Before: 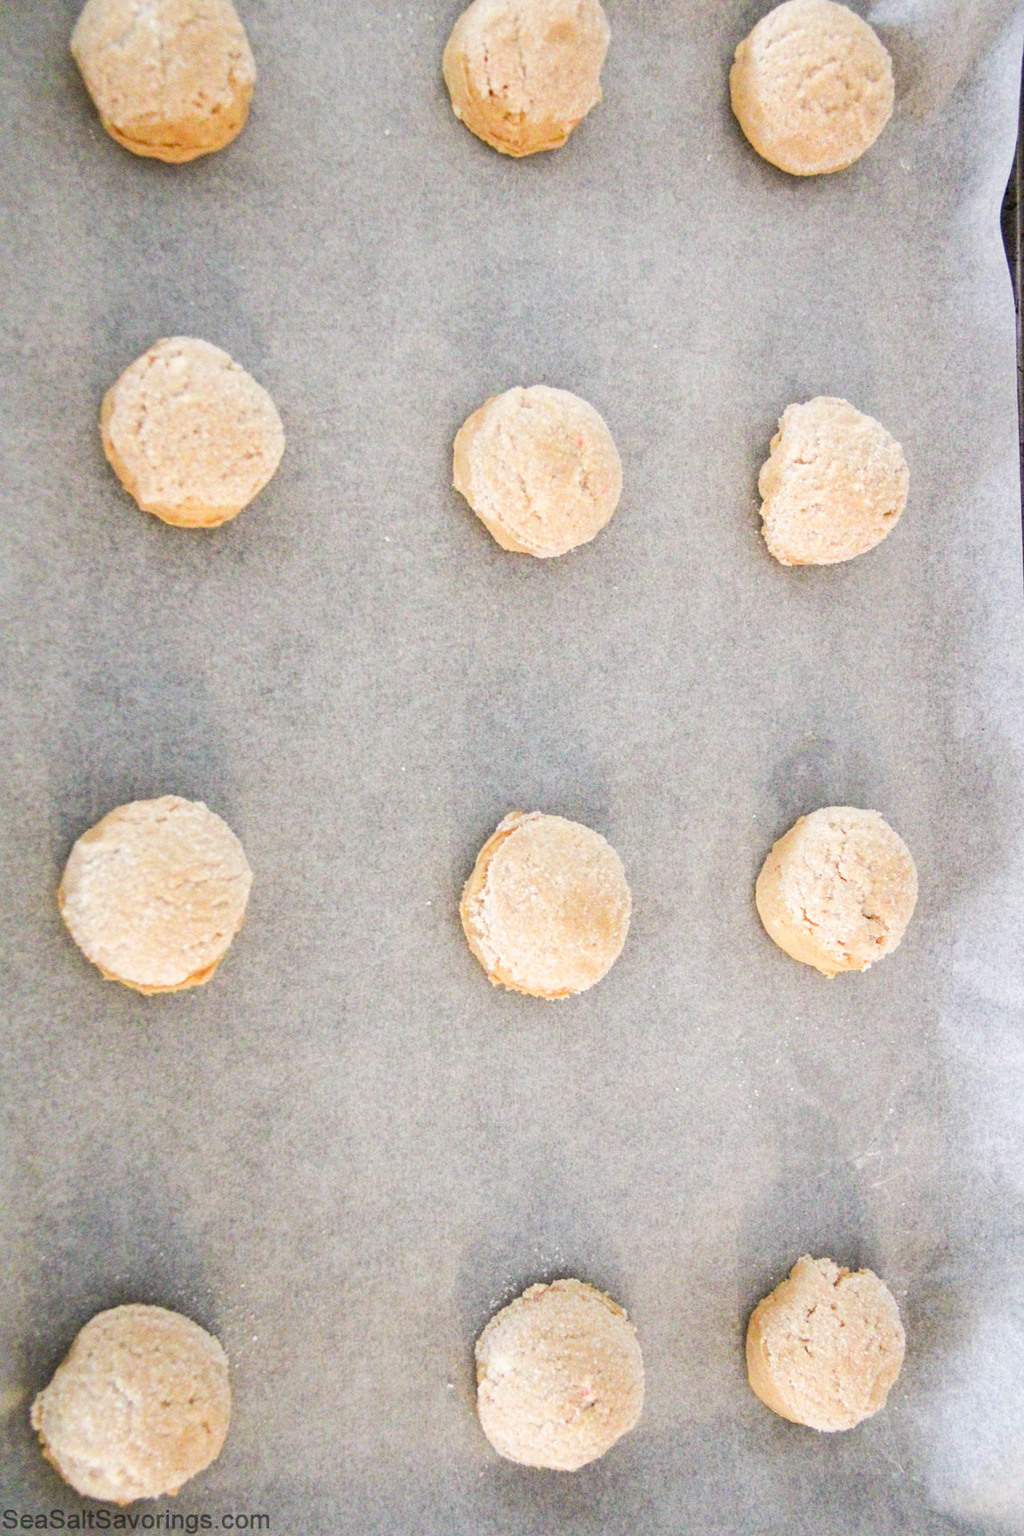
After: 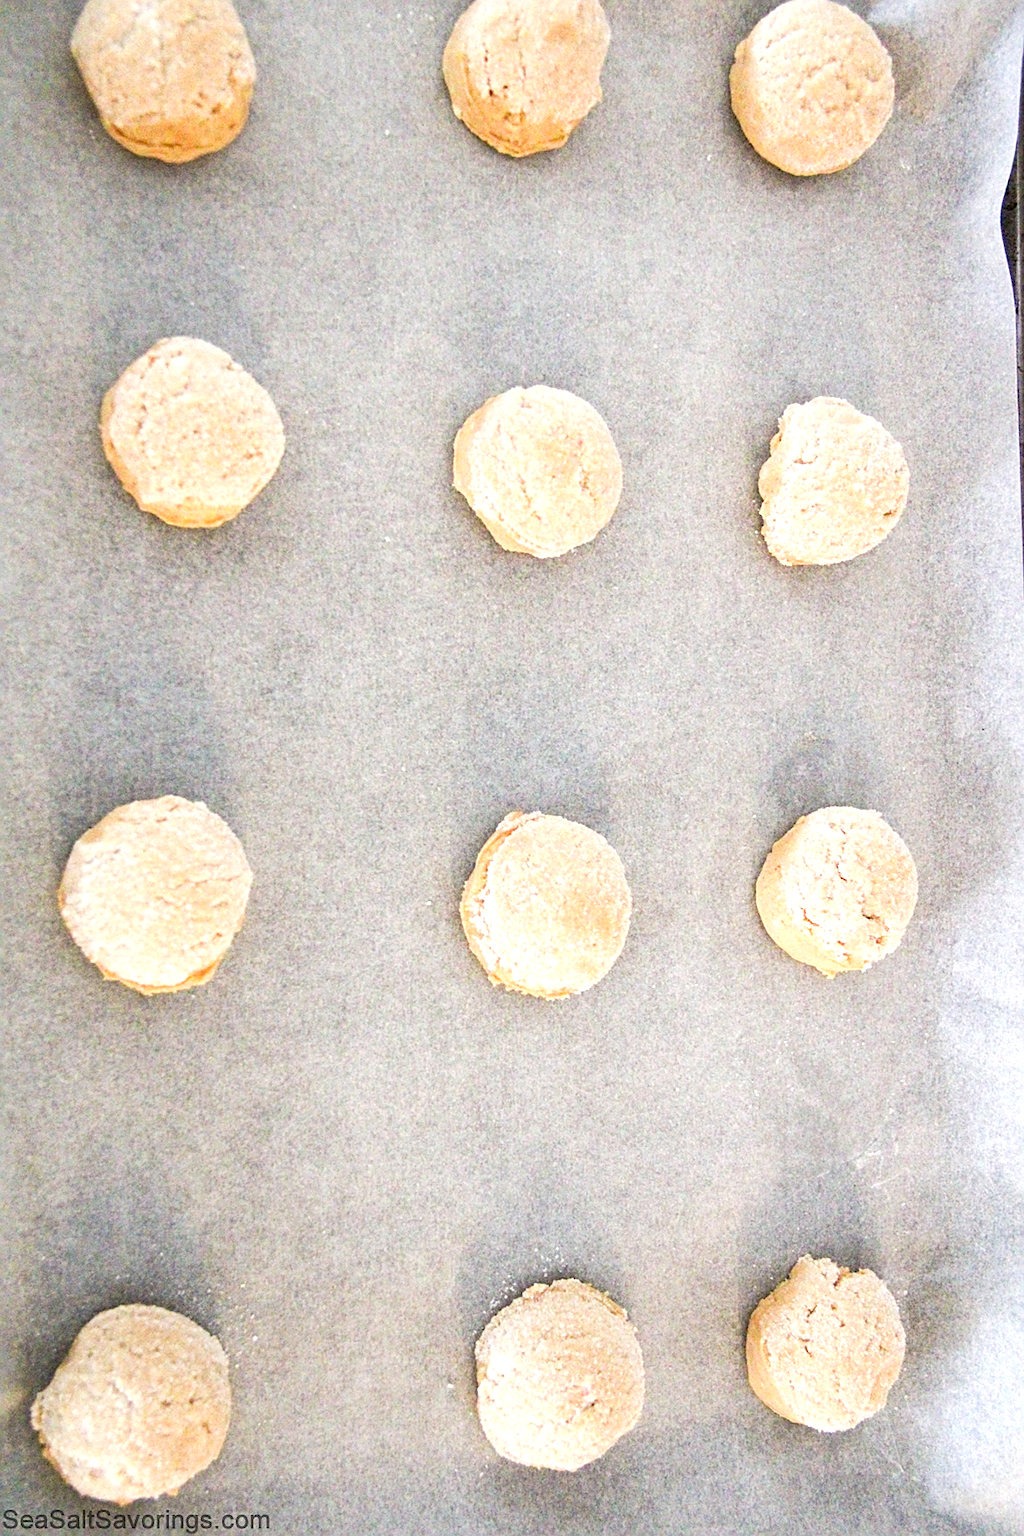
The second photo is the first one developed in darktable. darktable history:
sharpen: on, module defaults
exposure: exposure 0.375 EV, compensate highlight preservation false
